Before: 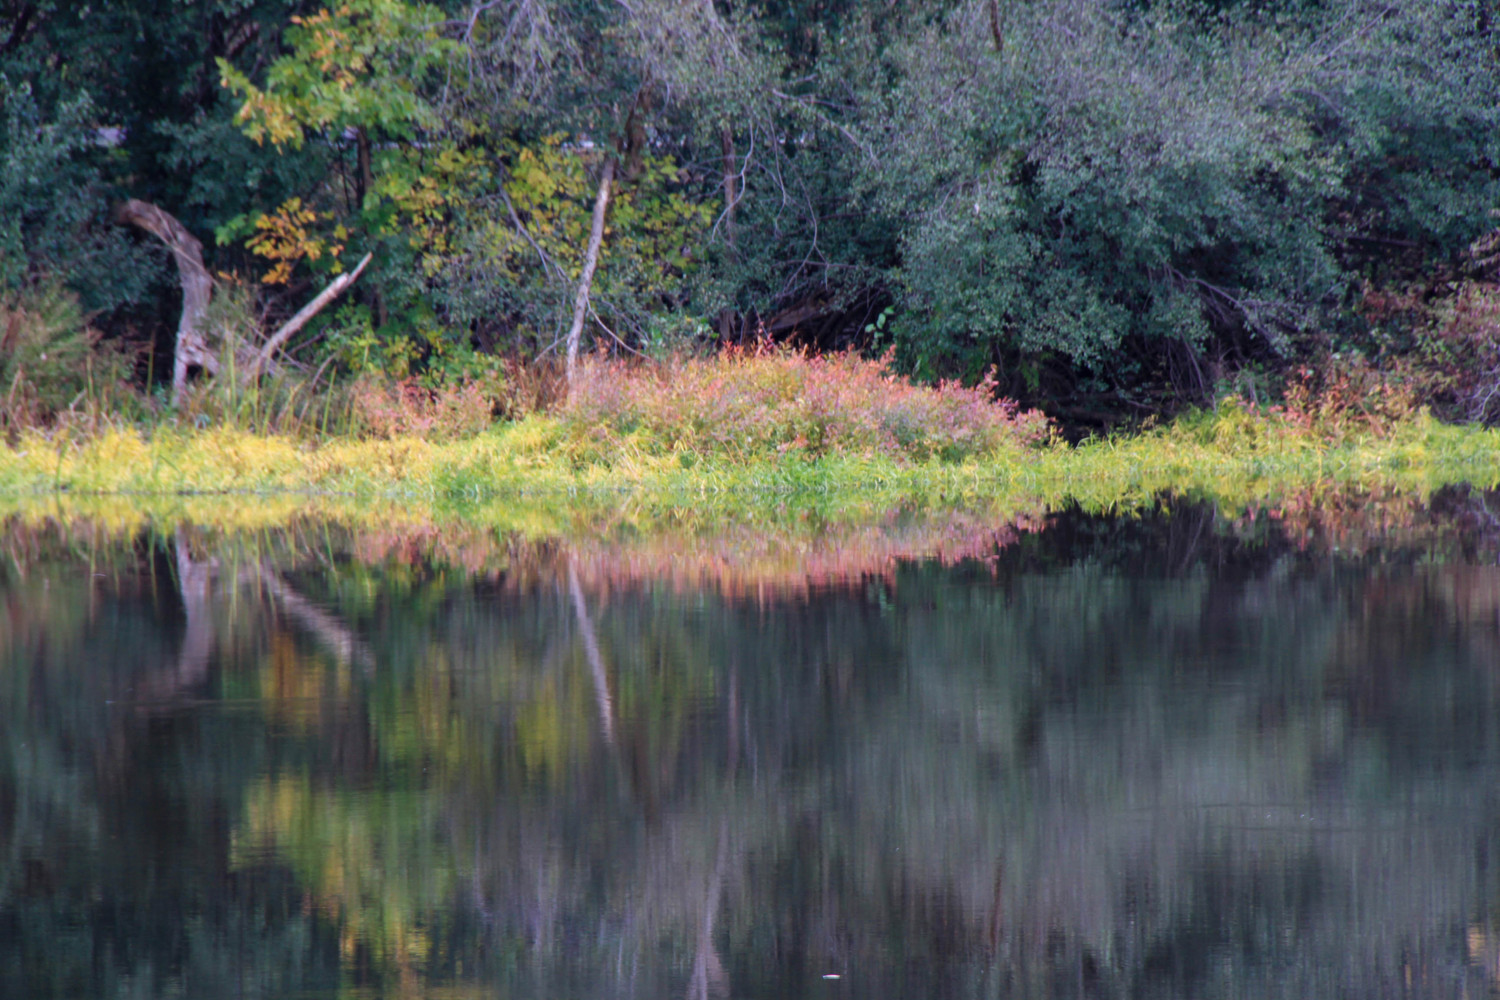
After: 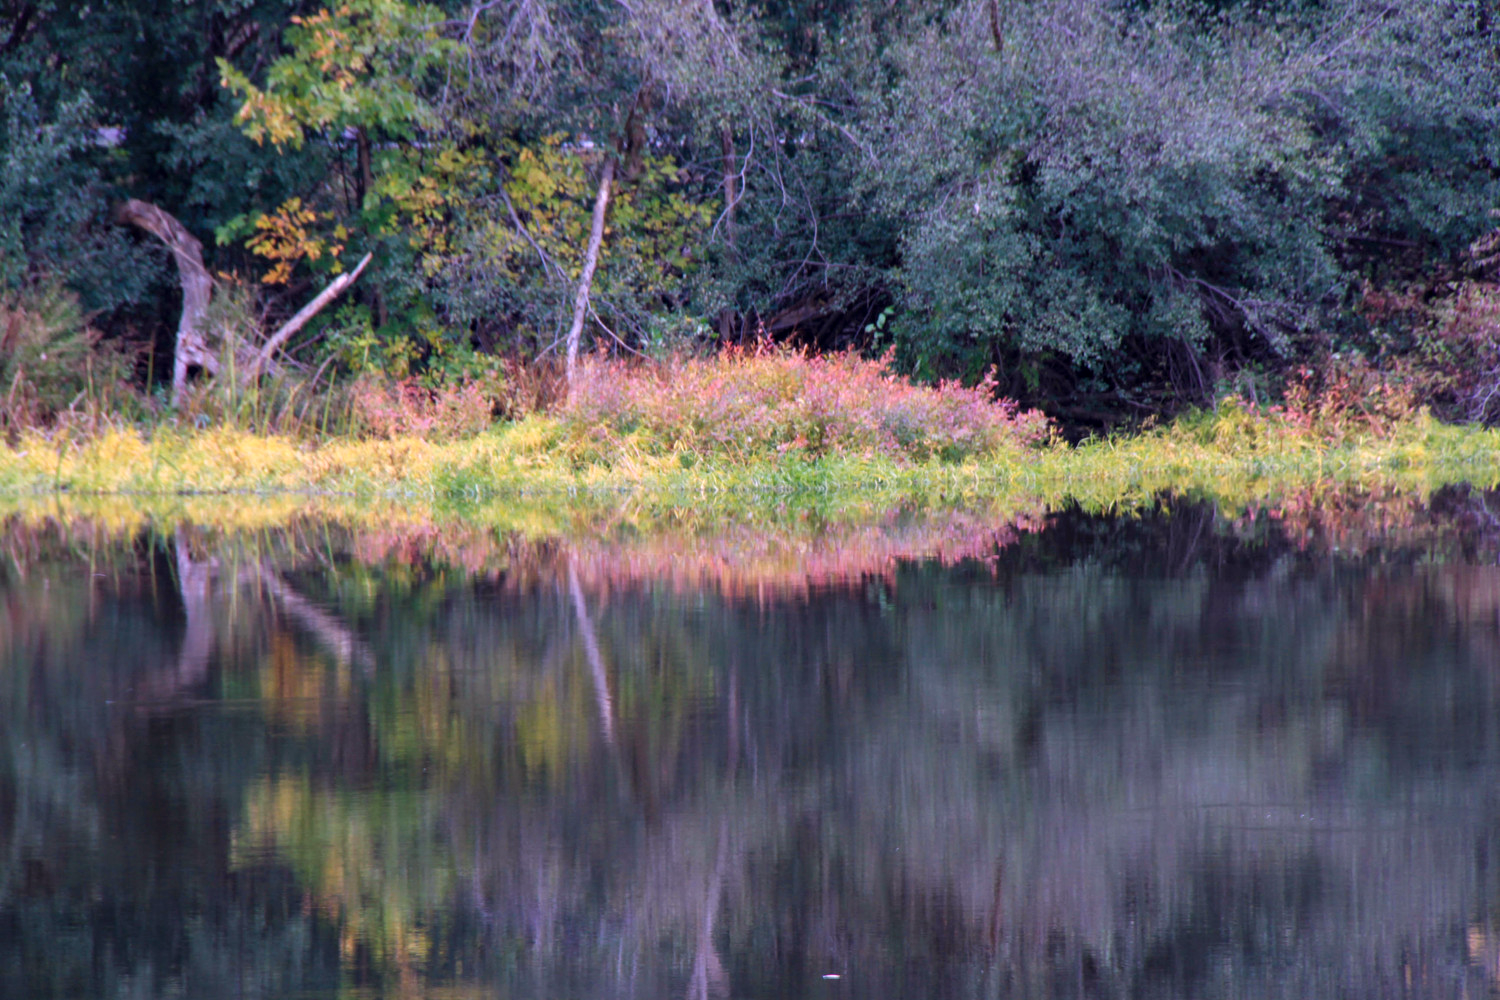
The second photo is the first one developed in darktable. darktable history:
white balance: red 1.066, blue 1.119
contrast equalizer: octaves 7, y [[0.6 ×6], [0.55 ×6], [0 ×6], [0 ×6], [0 ×6]], mix 0.2
